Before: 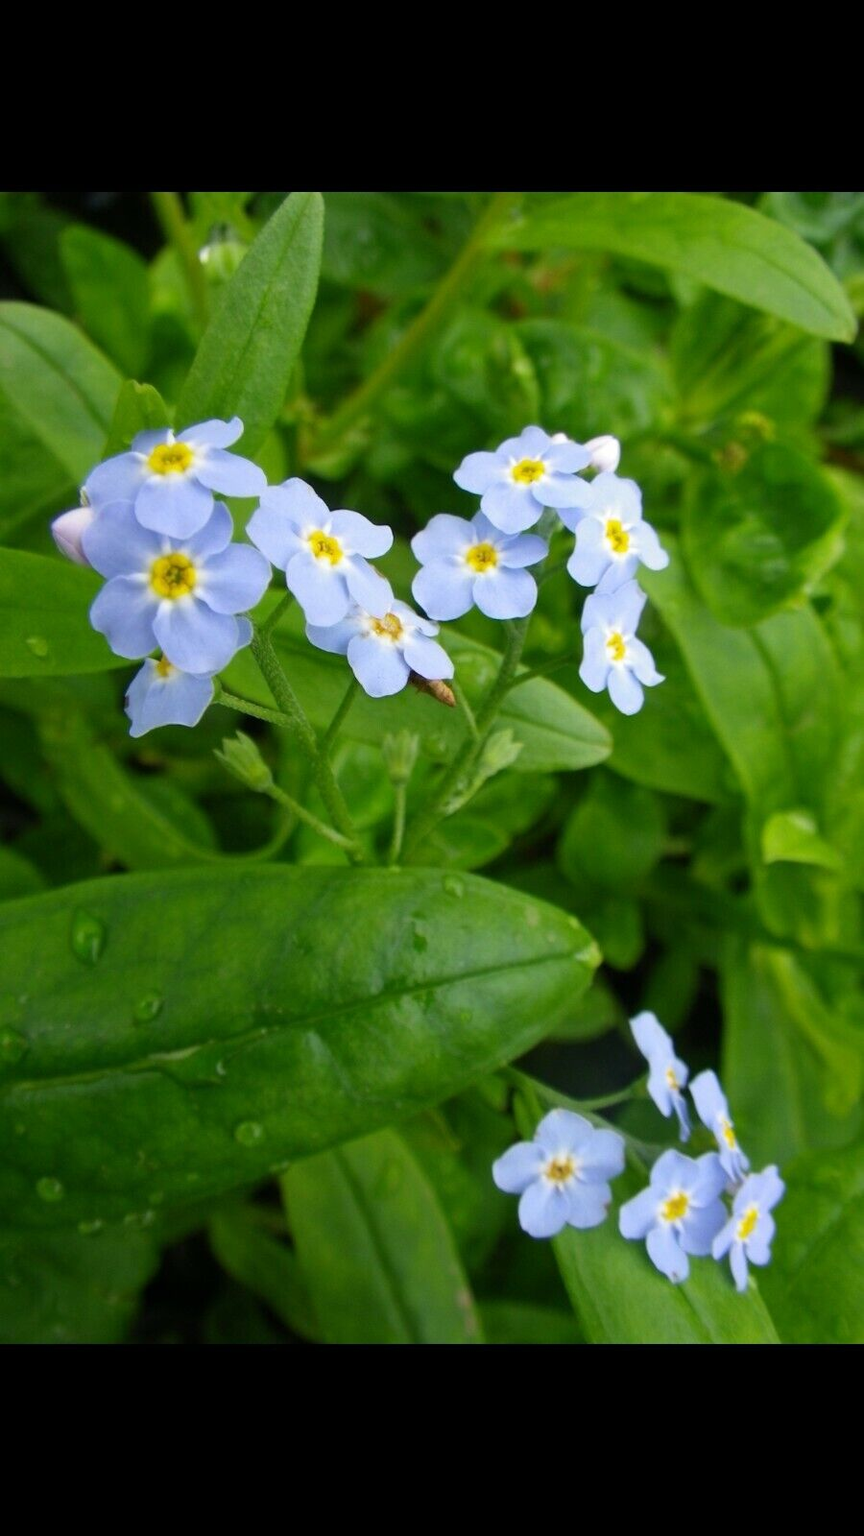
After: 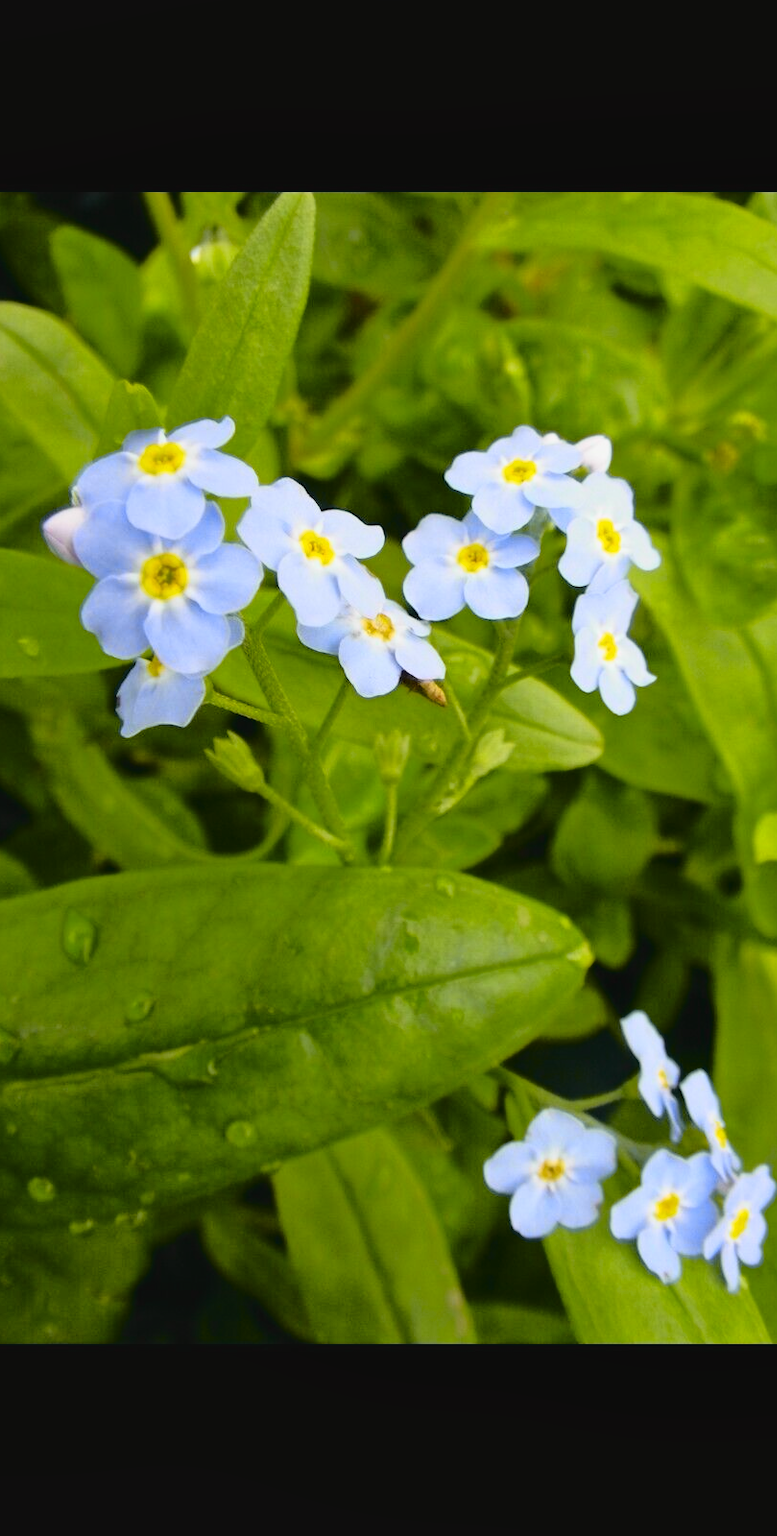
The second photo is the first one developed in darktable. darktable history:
shadows and highlights: shadows 29.32, highlights -29.32, low approximation 0.01, soften with gaussian
crop and rotate: left 1.088%, right 8.807%
tone curve: curves: ch0 [(0, 0.029) (0.168, 0.142) (0.359, 0.44) (0.469, 0.544) (0.634, 0.722) (0.858, 0.903) (1, 0.968)]; ch1 [(0, 0) (0.437, 0.453) (0.472, 0.47) (0.502, 0.502) (0.54, 0.534) (0.57, 0.592) (0.618, 0.66) (0.699, 0.749) (0.859, 0.899) (1, 1)]; ch2 [(0, 0) (0.33, 0.301) (0.421, 0.443) (0.476, 0.498) (0.505, 0.503) (0.547, 0.557) (0.586, 0.634) (0.608, 0.676) (1, 1)], color space Lab, independent channels, preserve colors none
